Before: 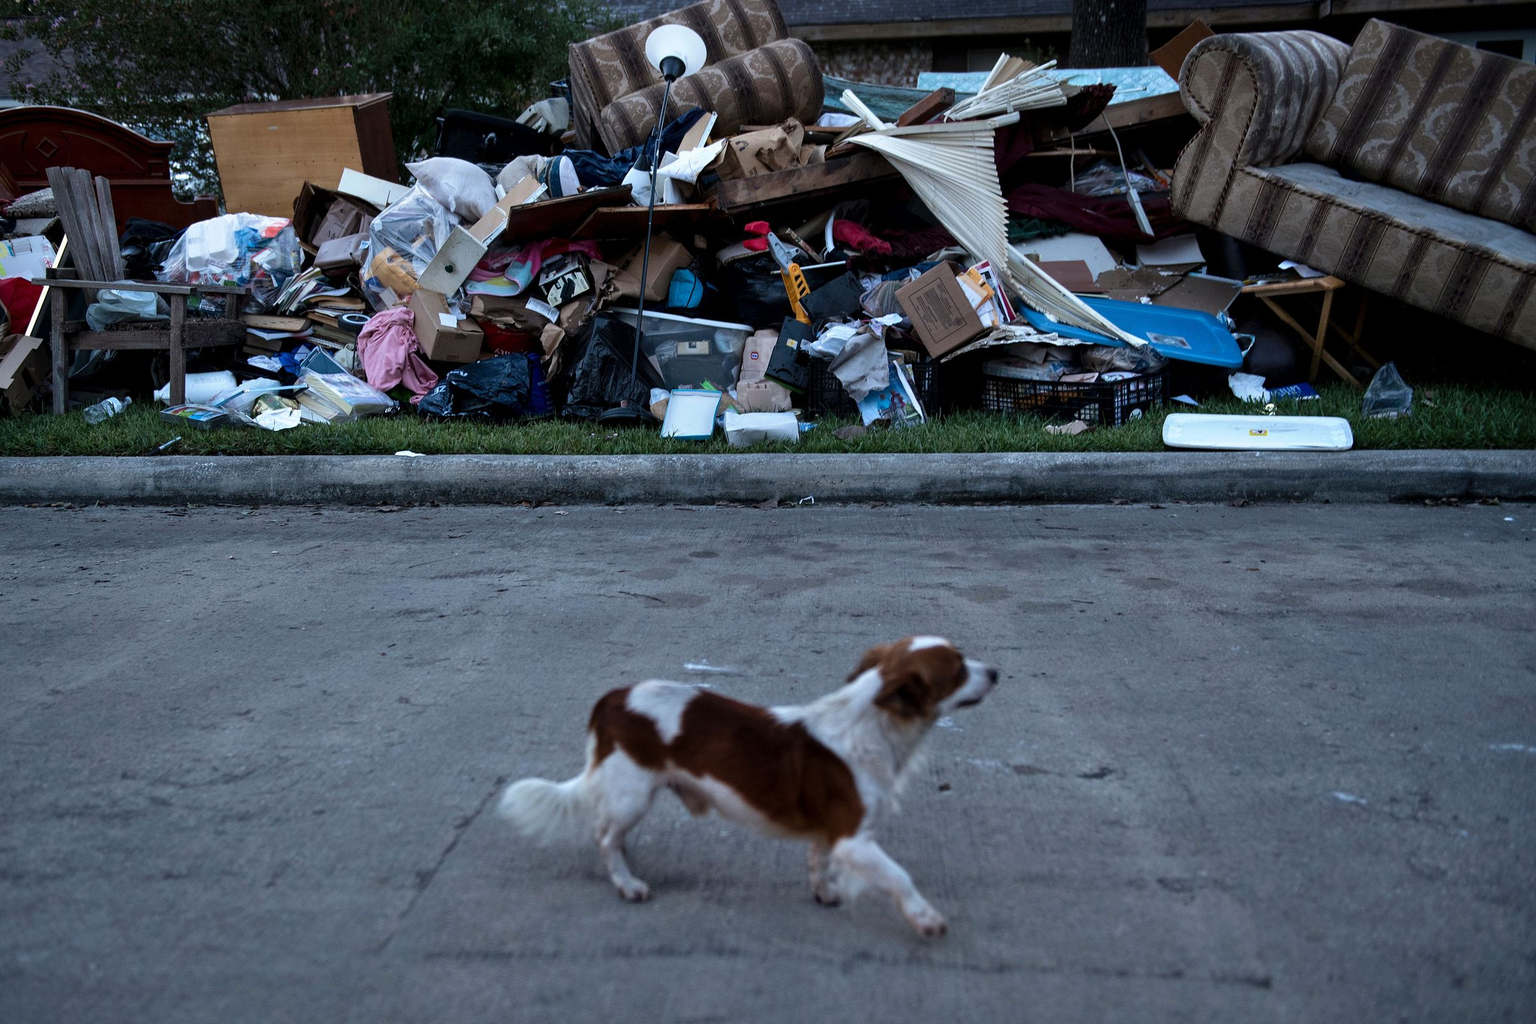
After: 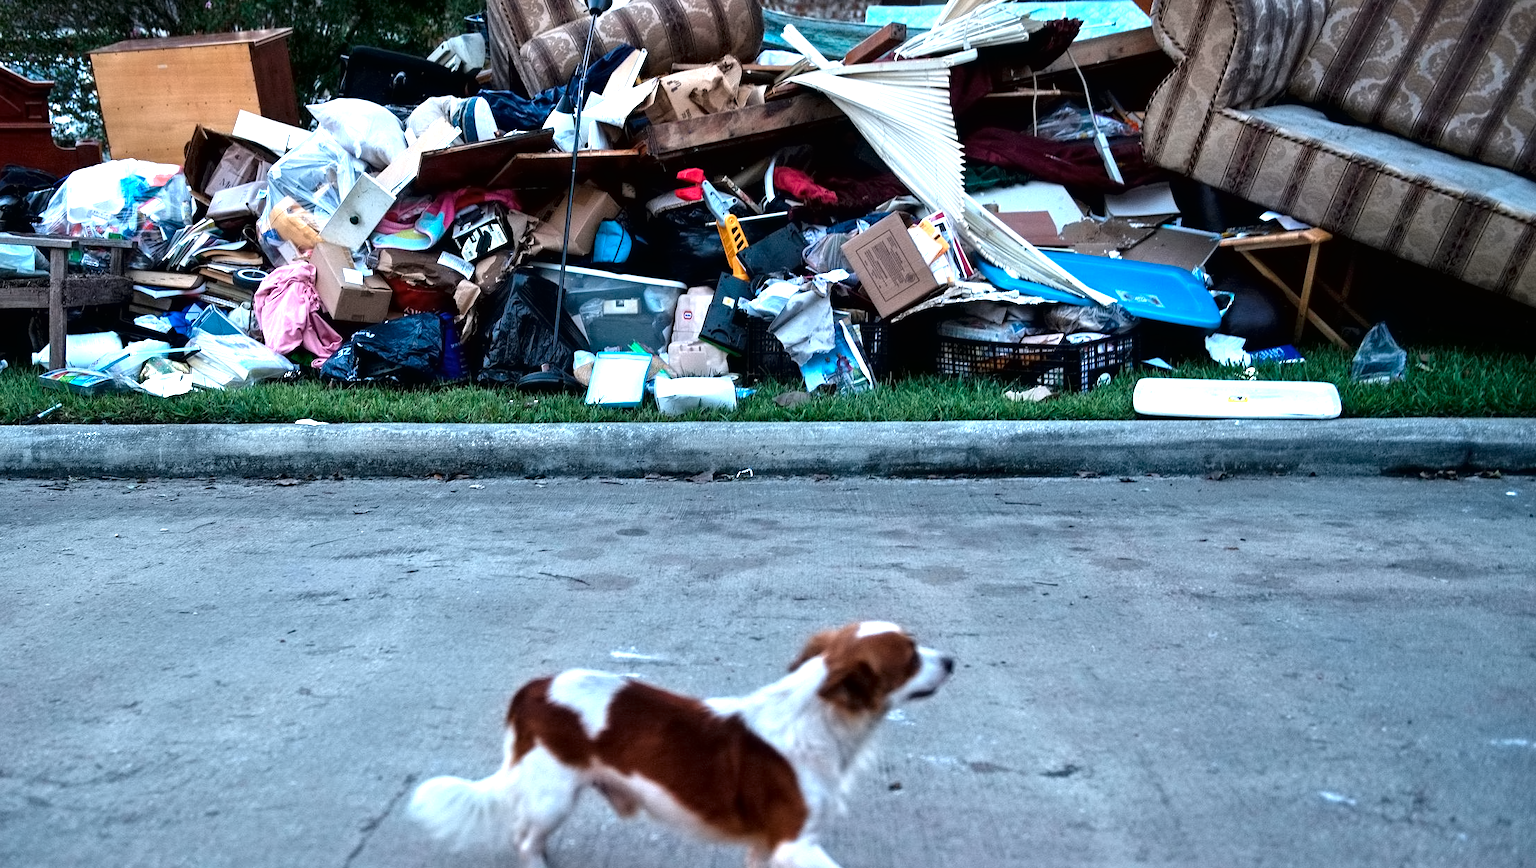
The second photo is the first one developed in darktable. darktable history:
crop: left 8.155%, top 6.611%, bottom 15.385%
exposure: black level correction 0, exposure 1.388 EV, compensate exposure bias true, compensate highlight preservation false
contrast equalizer: y [[0.5 ×6], [0.5 ×6], [0.5 ×6], [0 ×6], [0, 0.039, 0.251, 0.29, 0.293, 0.292]]
